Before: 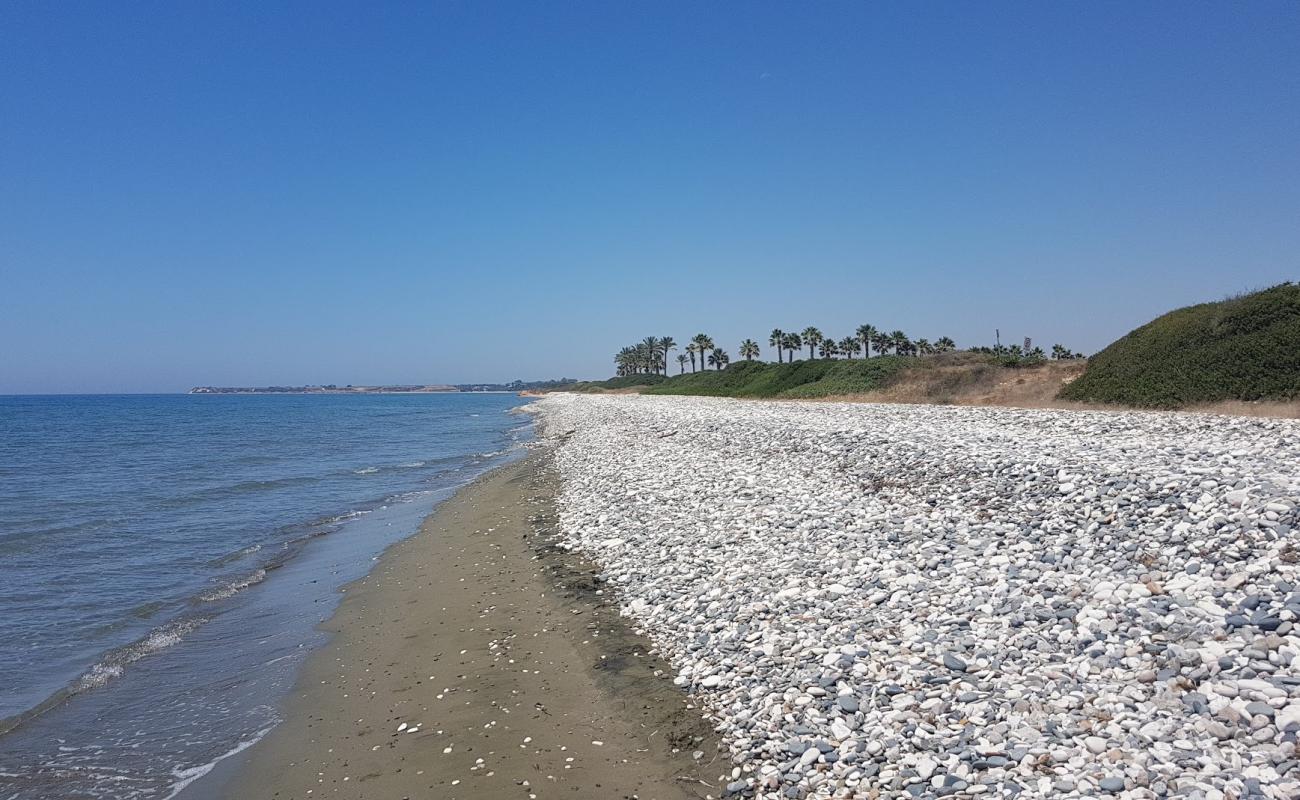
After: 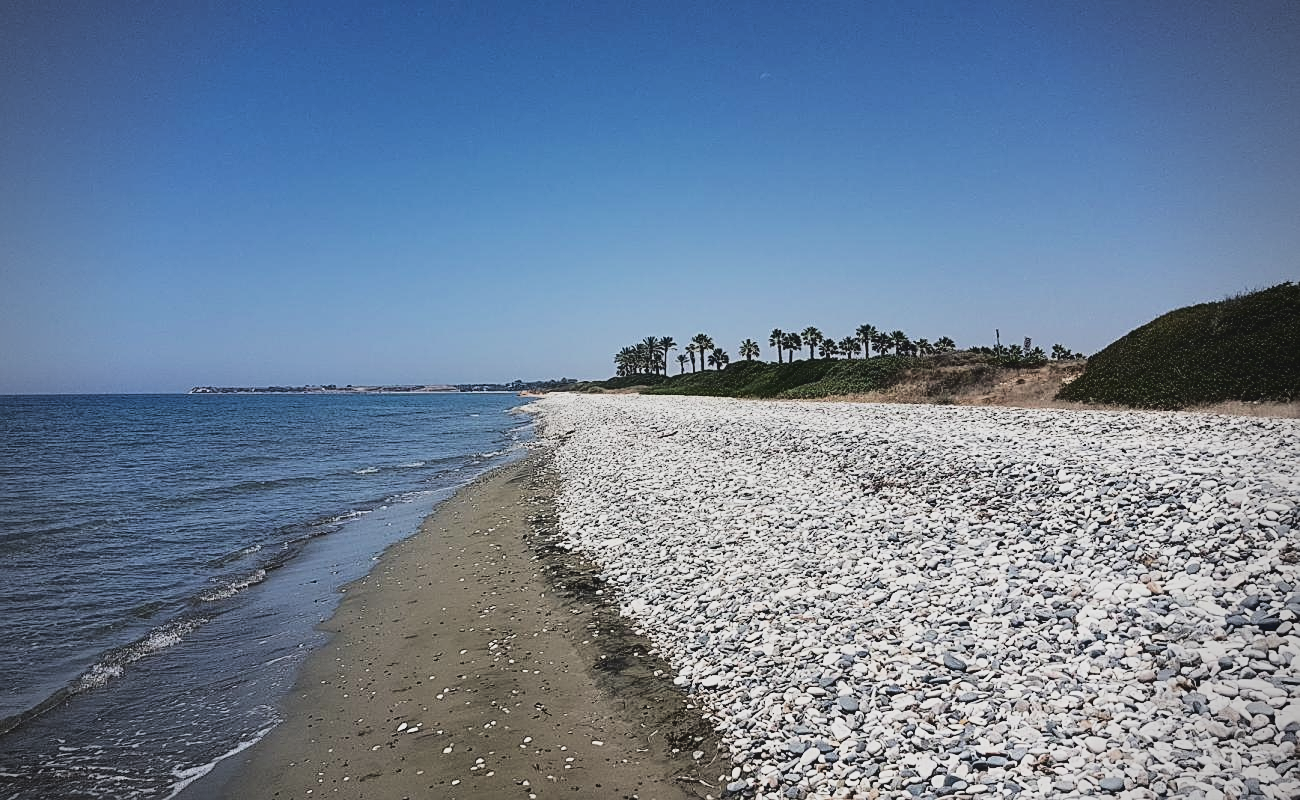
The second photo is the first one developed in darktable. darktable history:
vignetting: on, module defaults
sharpen: on, module defaults
filmic rgb: black relative exposure -5 EV, hardness 2.88, contrast 1.3, highlights saturation mix -30%
tone curve: curves: ch0 [(0, 0.072) (0.249, 0.176) (0.518, 0.489) (0.832, 0.854) (1, 0.948)], color space Lab, linked channels, preserve colors none
